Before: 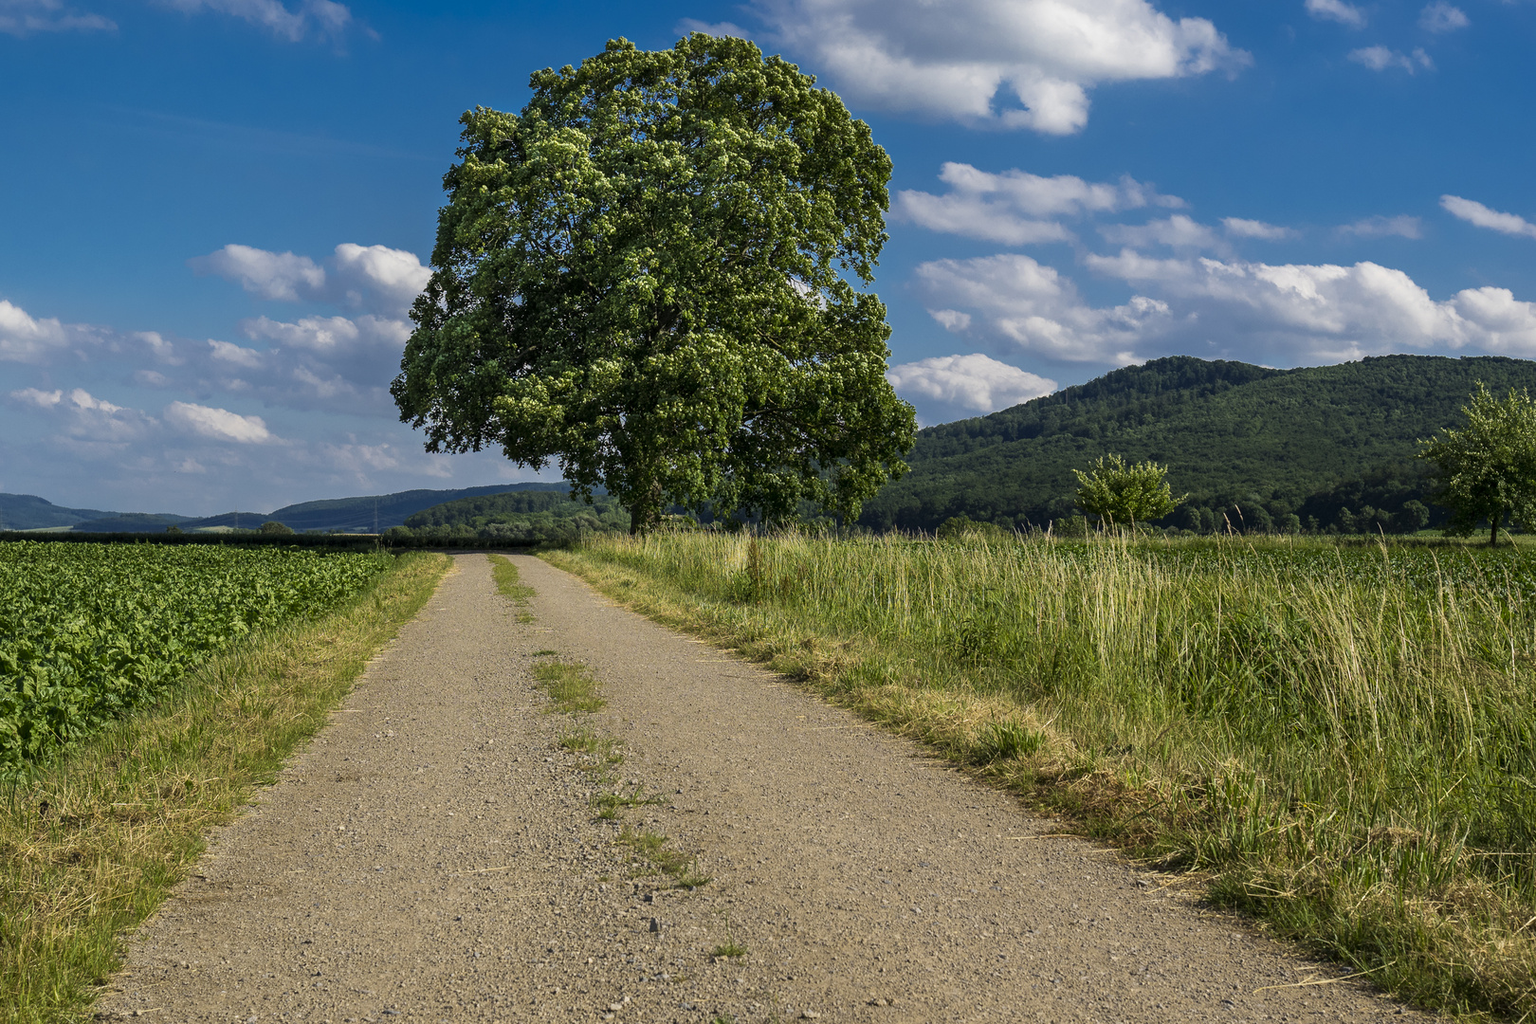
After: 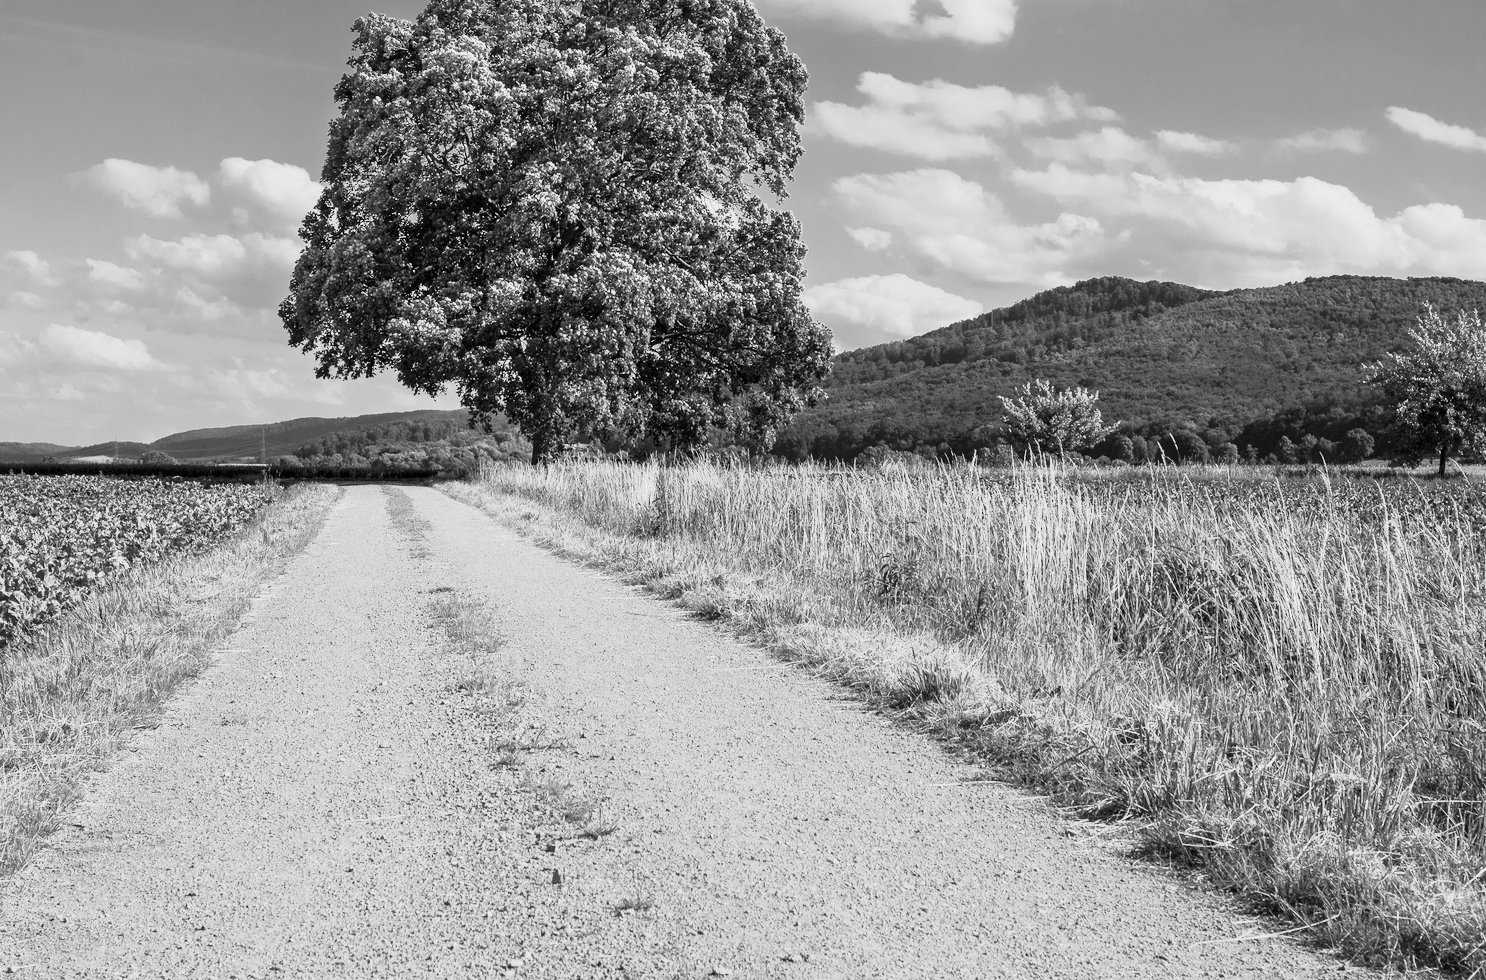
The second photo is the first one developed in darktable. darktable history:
exposure: black level correction 0, exposure 1 EV, compensate highlight preservation false
monochrome: a -92.57, b 58.91
crop and rotate: left 8.262%, top 9.226%
base curve: curves: ch0 [(0, 0) (0.088, 0.125) (0.176, 0.251) (0.354, 0.501) (0.613, 0.749) (1, 0.877)], preserve colors none
